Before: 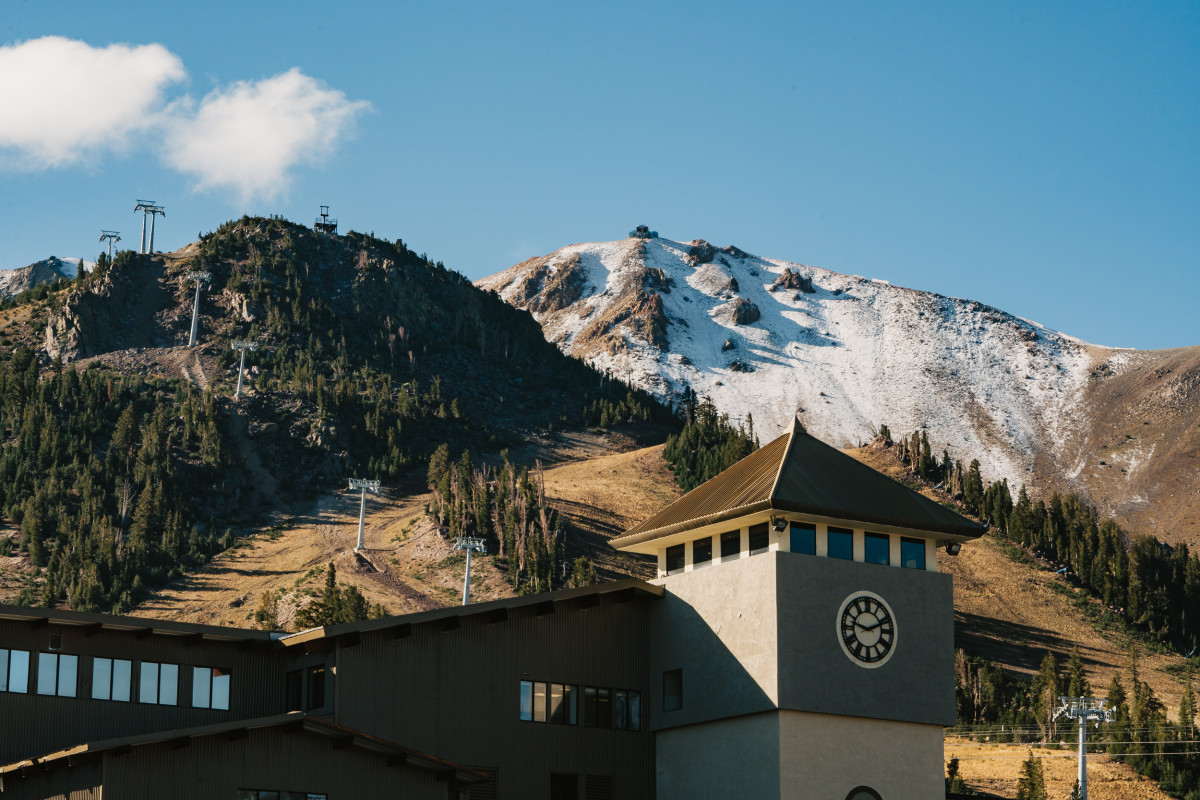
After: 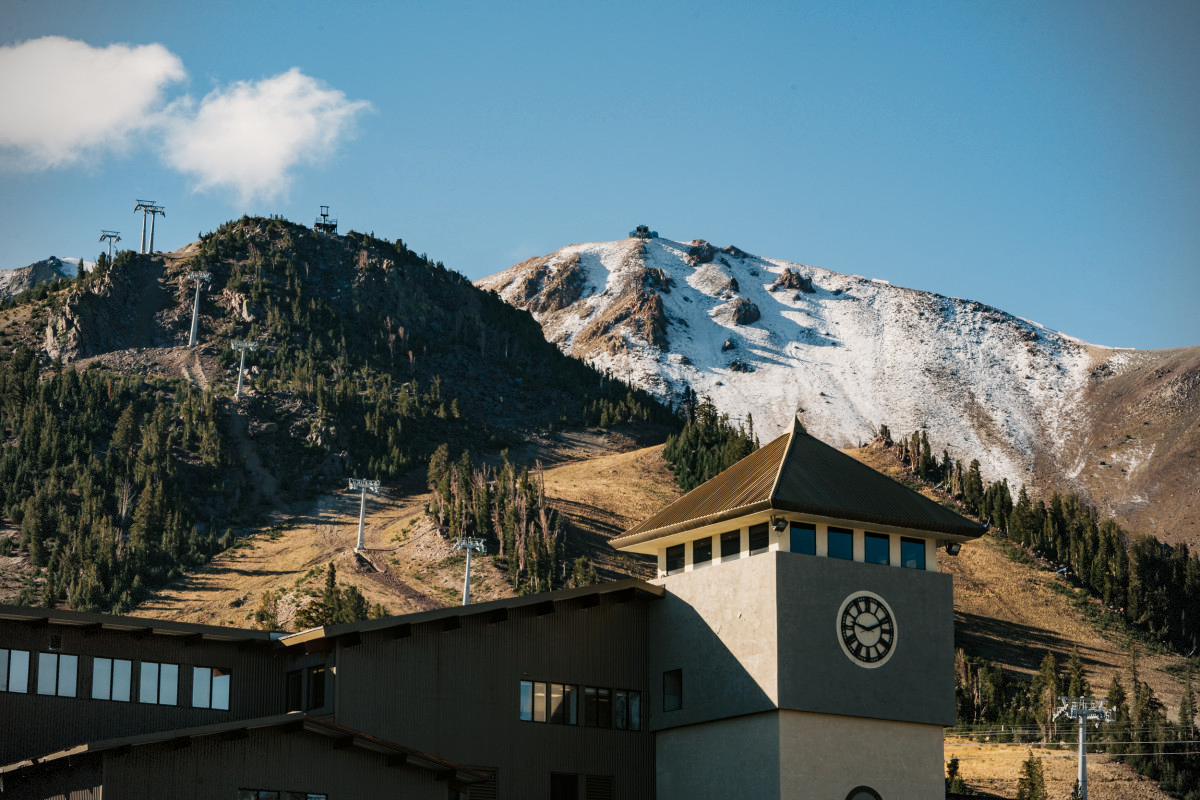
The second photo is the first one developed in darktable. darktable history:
vignetting: dithering 8-bit output, unbound false
local contrast: highlights 100%, shadows 100%, detail 120%, midtone range 0.2
